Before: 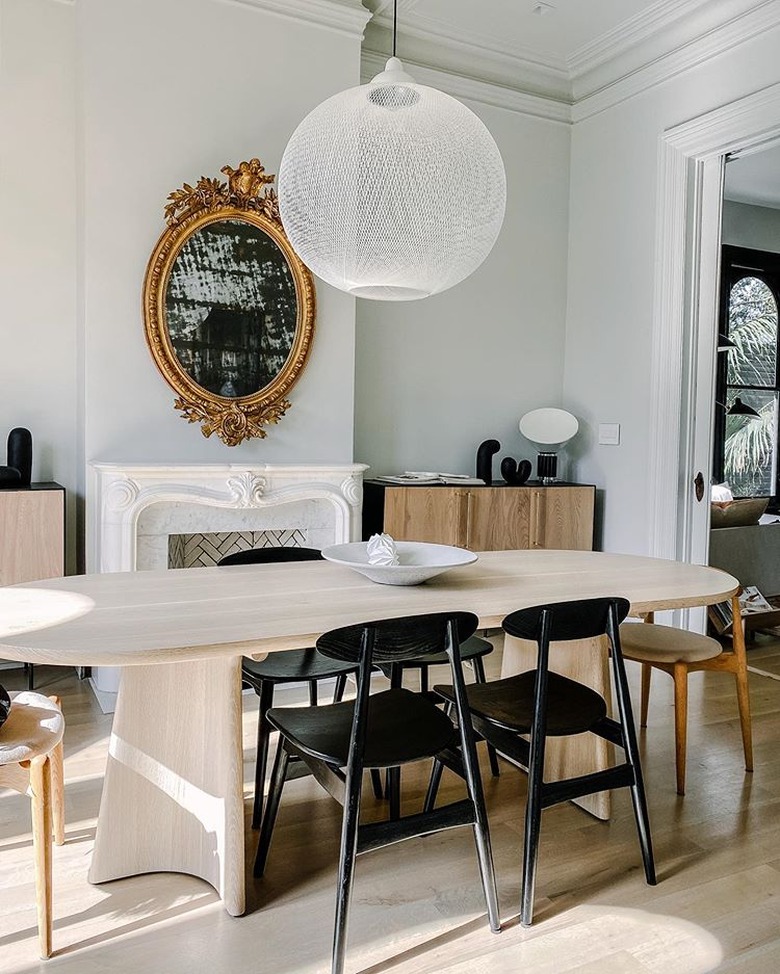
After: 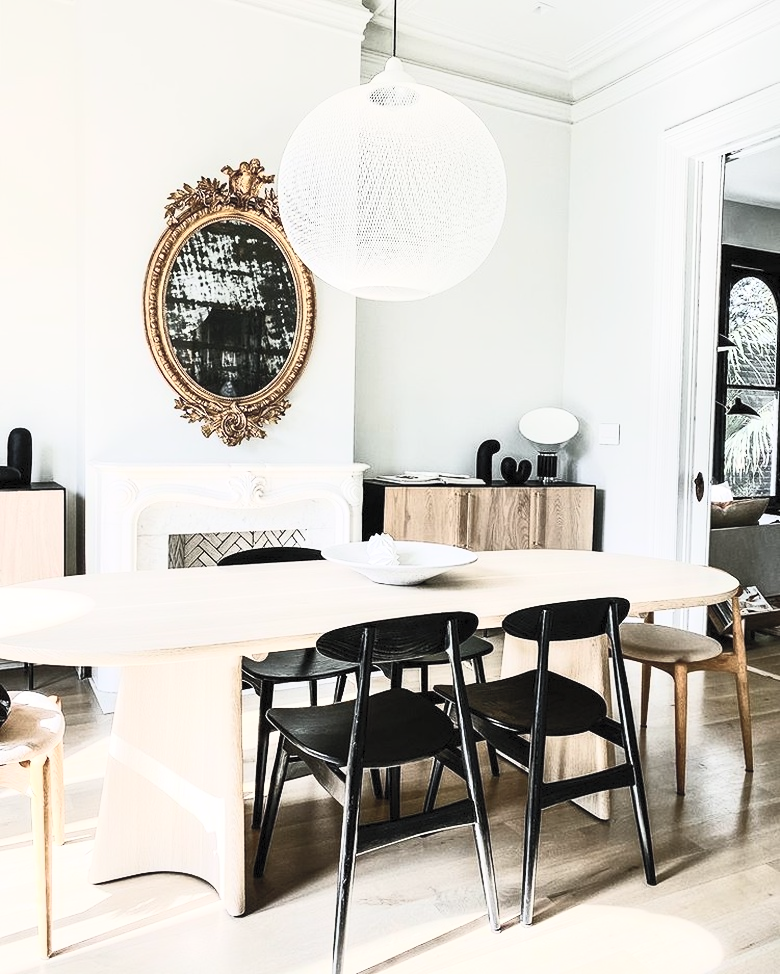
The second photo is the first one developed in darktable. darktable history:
contrast brightness saturation: contrast 0.589, brightness 0.574, saturation -0.327
